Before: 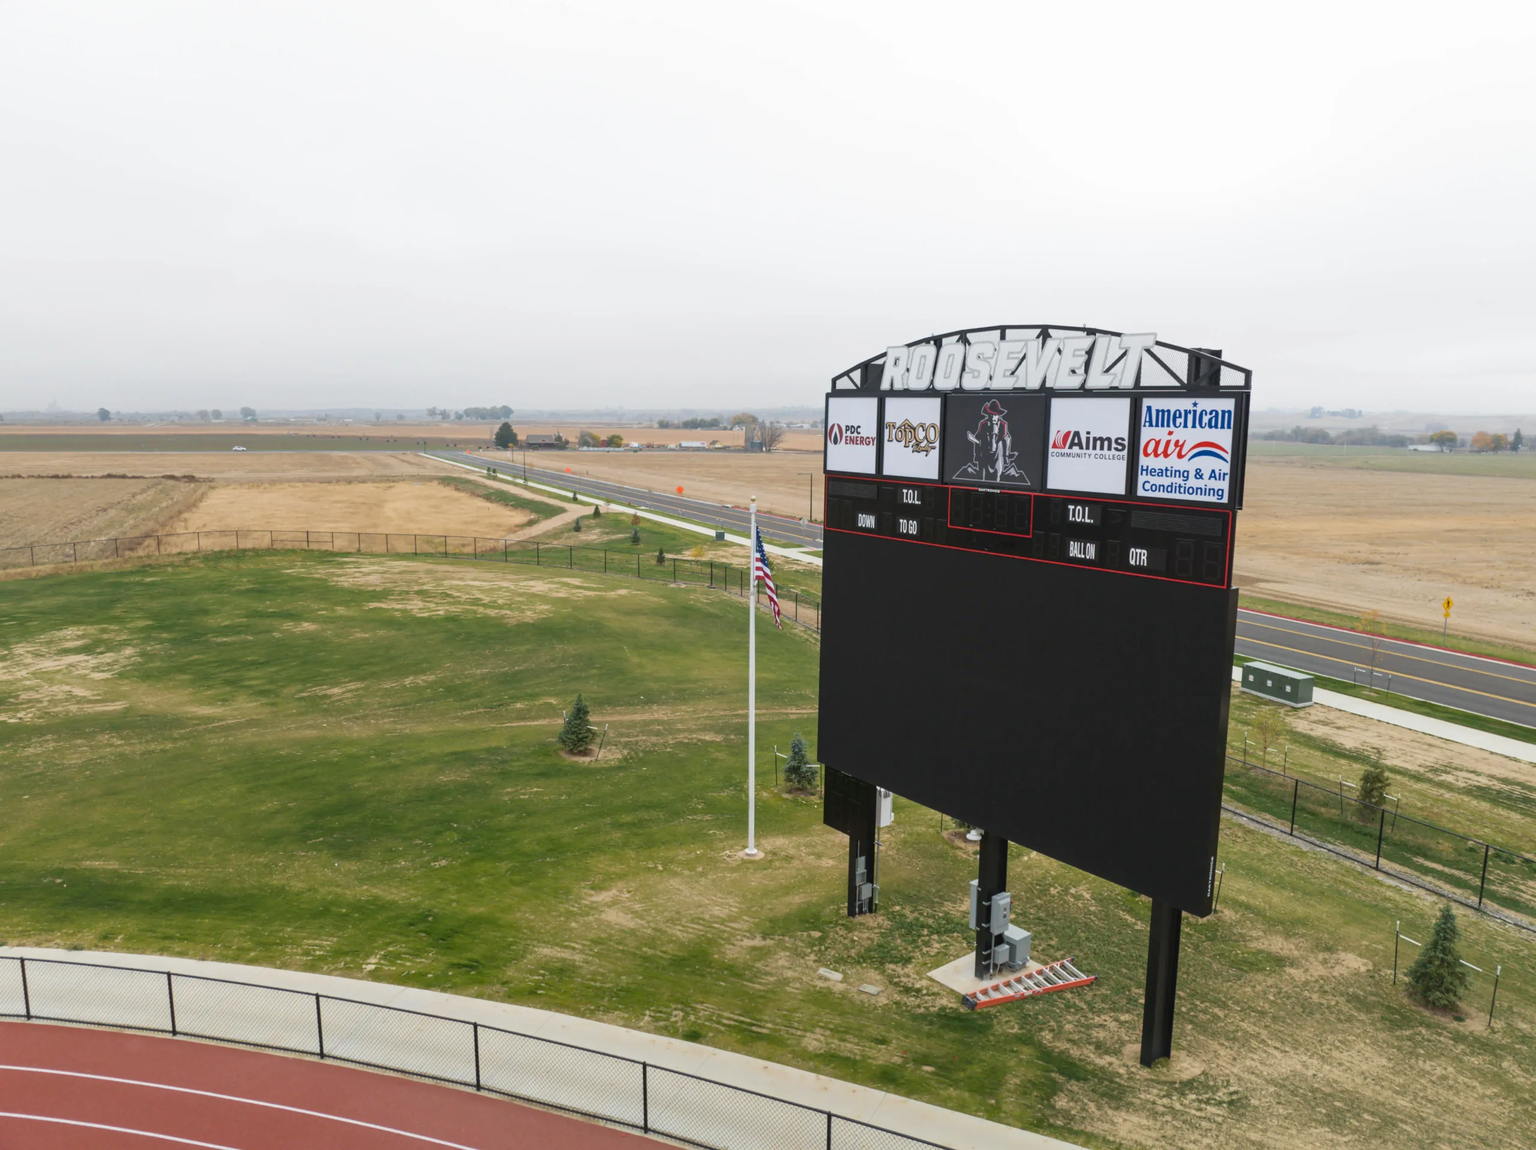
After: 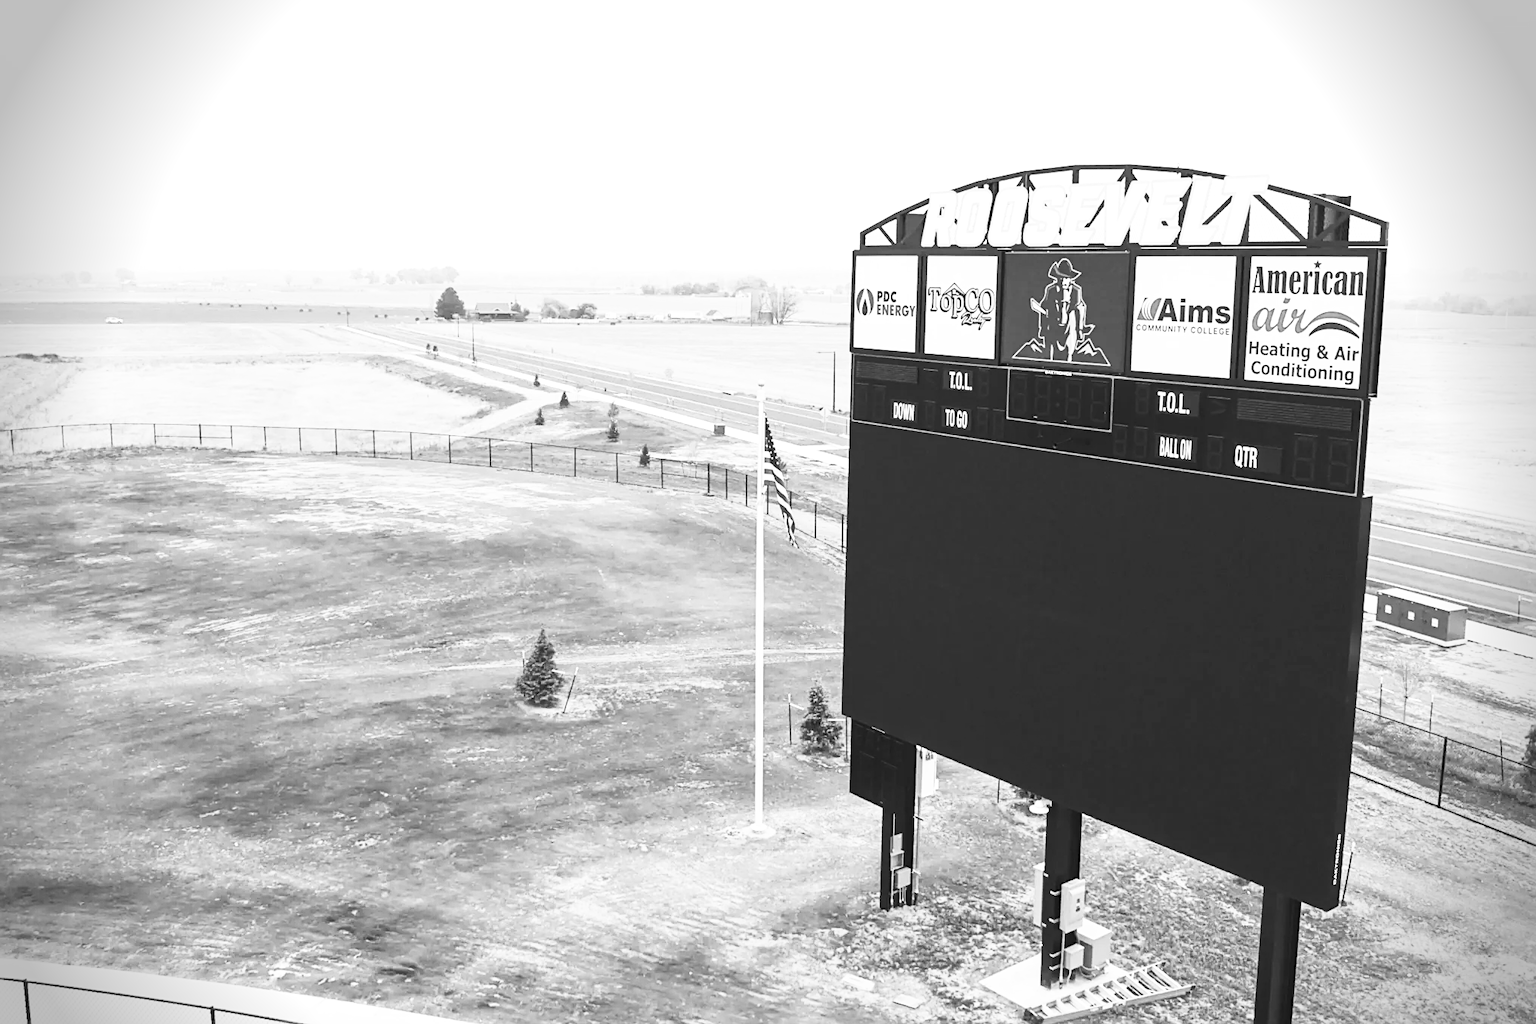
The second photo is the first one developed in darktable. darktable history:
sharpen: on, module defaults
contrast brightness saturation: contrast 0.53, brightness 0.47, saturation -1
crop: left 9.712%, top 16.928%, right 10.845%, bottom 12.332%
exposure: exposure 0.6 EV, compensate highlight preservation false
vignetting: fall-off start 88.03%, fall-off radius 24.9%
